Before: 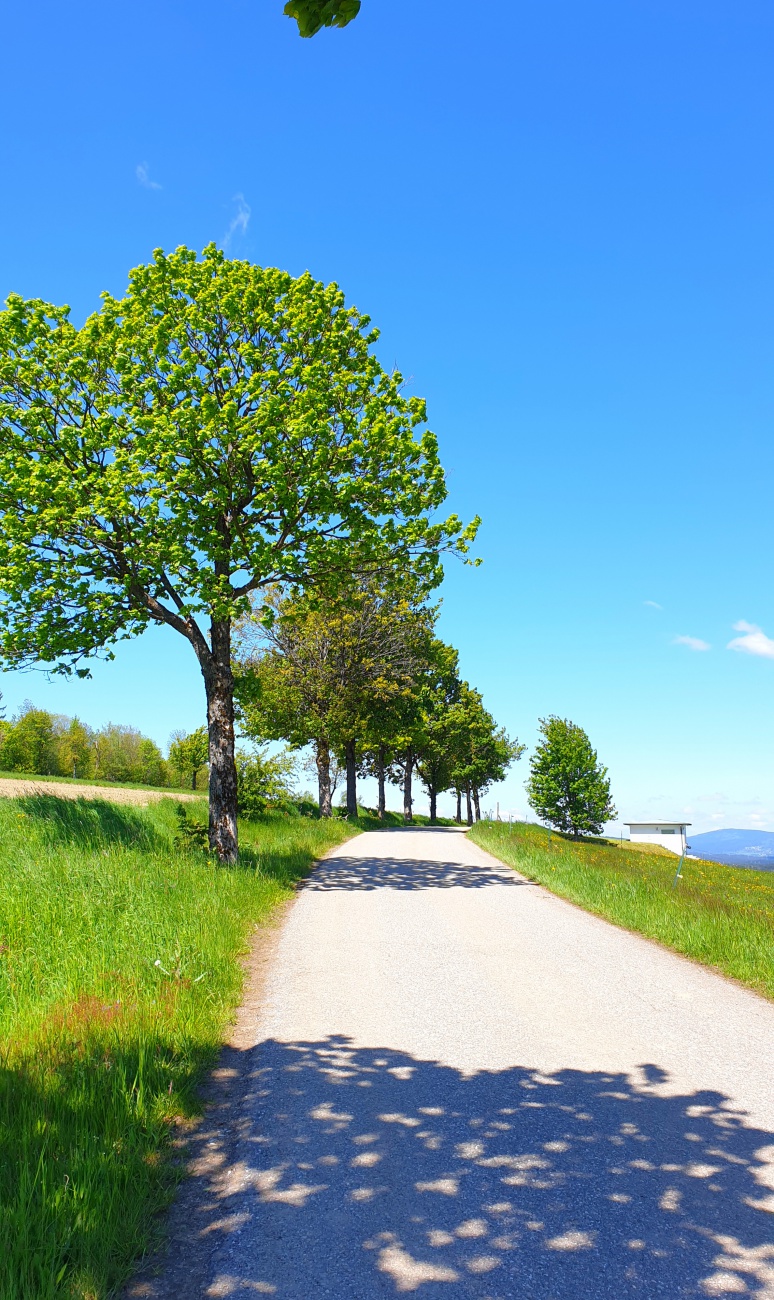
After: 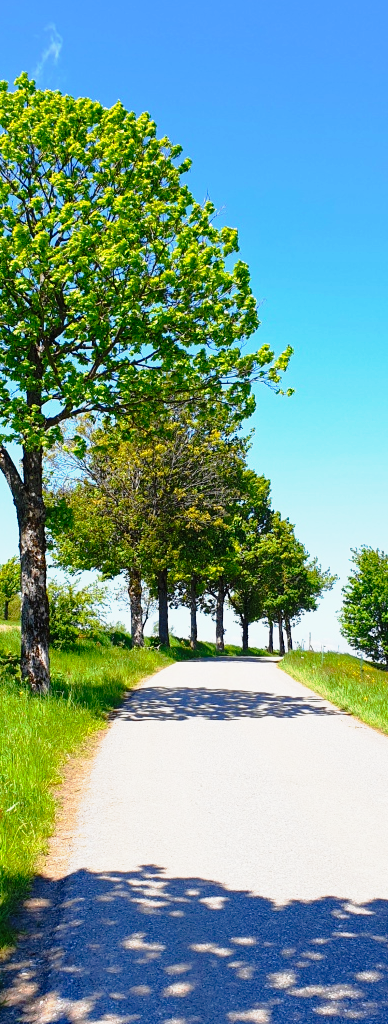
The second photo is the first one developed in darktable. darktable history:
exposure: compensate exposure bias true, compensate highlight preservation false
haze removal: compatibility mode true
crop and rotate: angle 0.015°, left 24.385%, top 13.097%, right 25.406%, bottom 8.077%
tone curve: curves: ch0 [(0, 0) (0.105, 0.068) (0.195, 0.162) (0.283, 0.283) (0.384, 0.404) (0.485, 0.531) (0.638, 0.681) (0.795, 0.879) (1, 0.977)]; ch1 [(0, 0) (0.161, 0.092) (0.35, 0.33) (0.379, 0.401) (0.456, 0.469) (0.498, 0.506) (0.521, 0.549) (0.58, 0.624) (0.635, 0.671) (1, 1)]; ch2 [(0, 0) (0.371, 0.362) (0.437, 0.437) (0.483, 0.484) (0.53, 0.515) (0.56, 0.58) (0.622, 0.606) (1, 1)], preserve colors none
